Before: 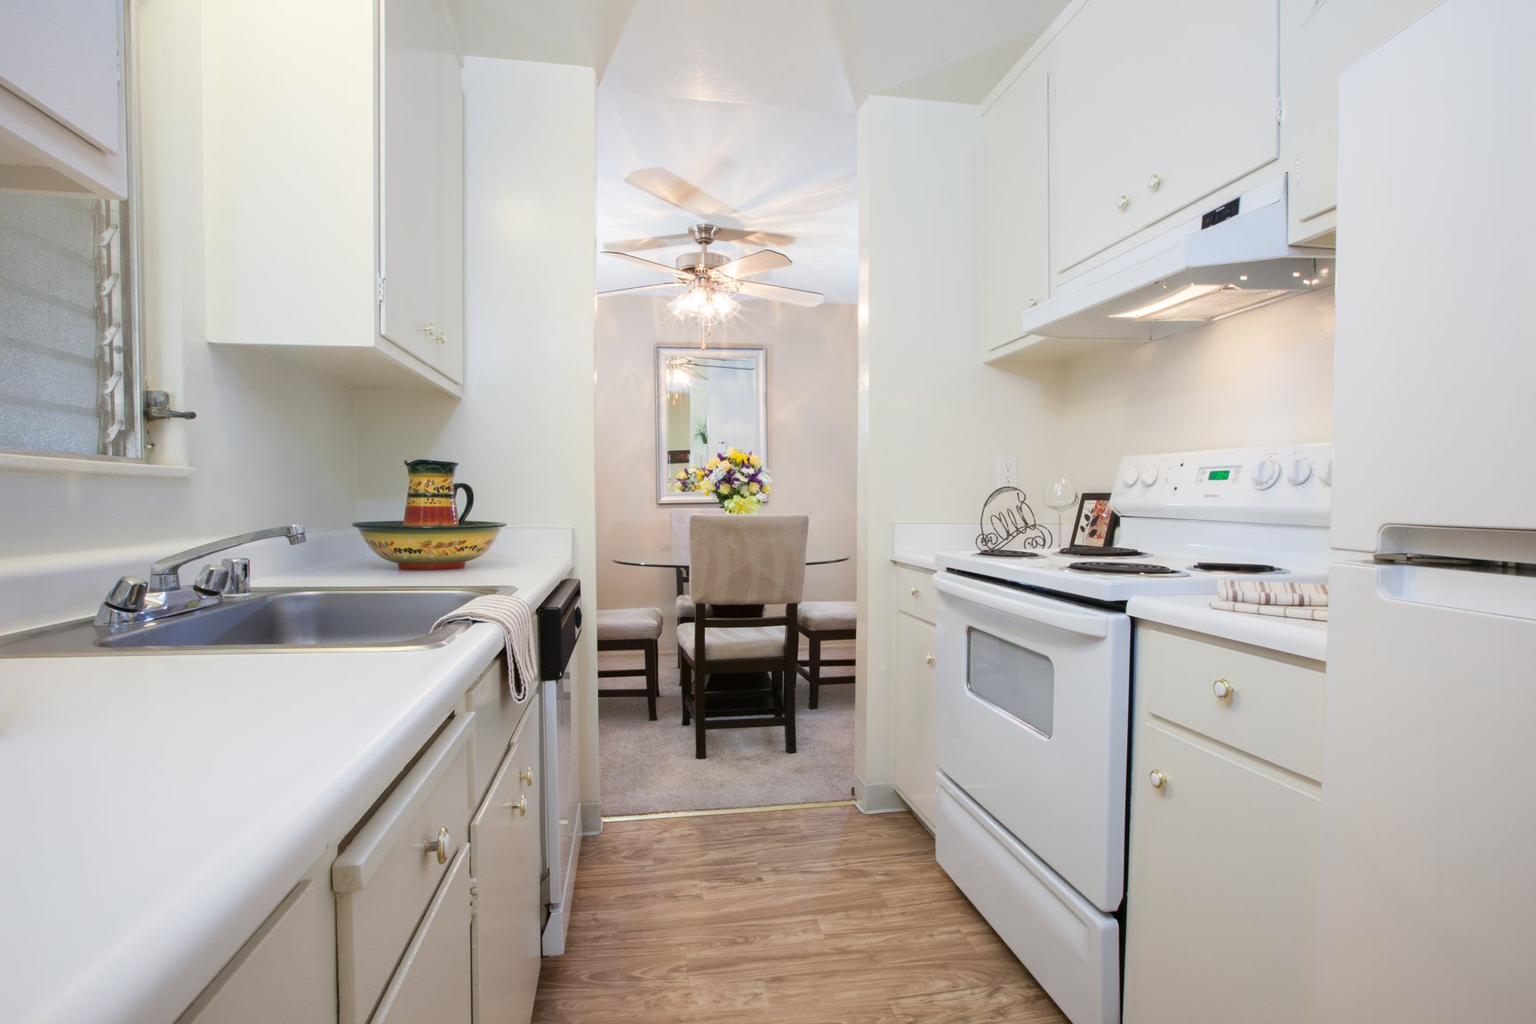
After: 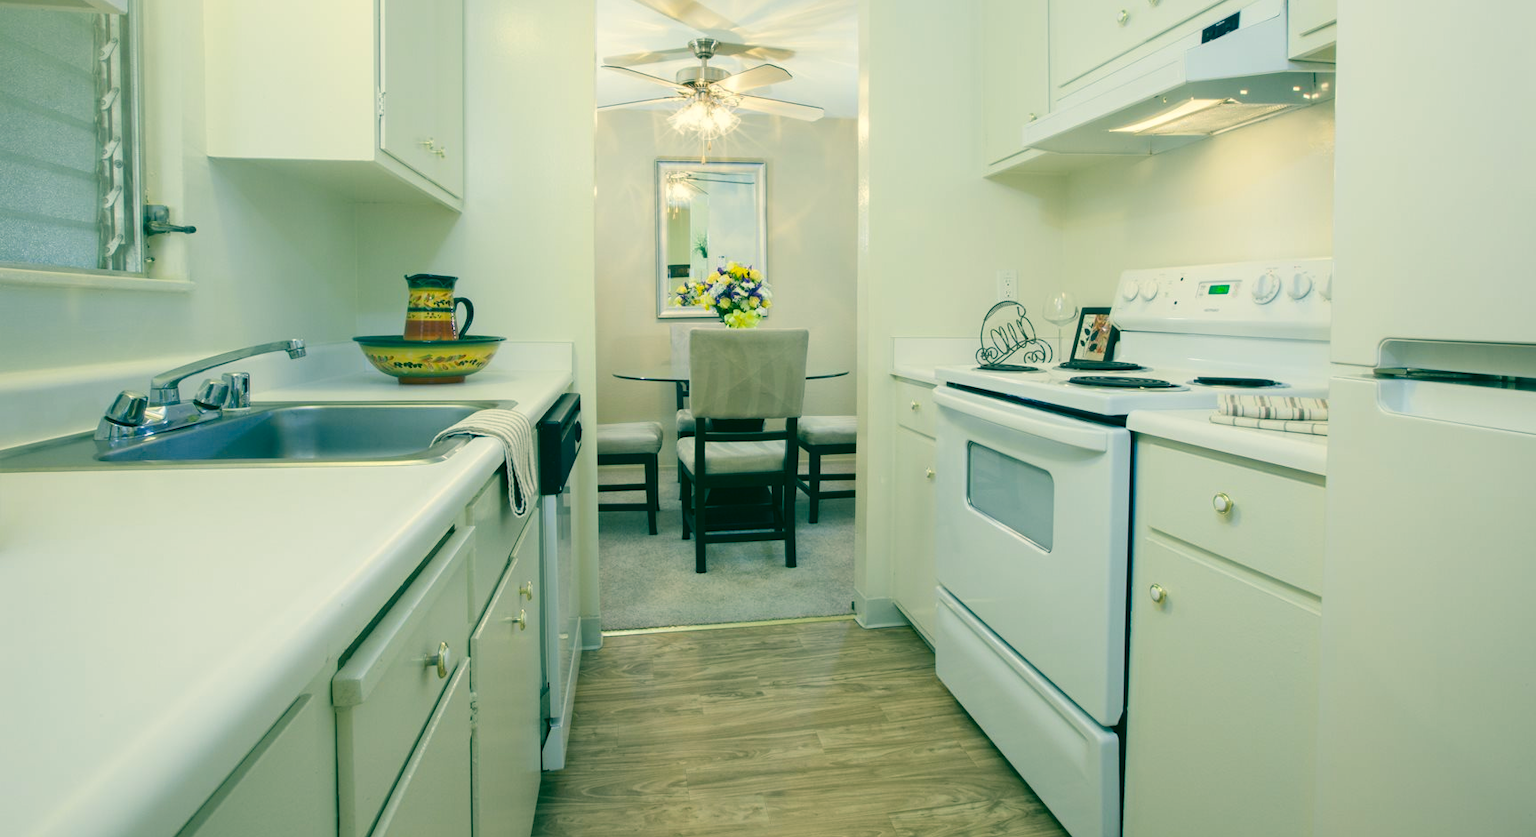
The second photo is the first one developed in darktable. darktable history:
crop and rotate: top 18.214%
color calibration: output R [1.003, 0.027, -0.041, 0], output G [-0.018, 1.043, -0.038, 0], output B [0.071, -0.086, 1.017, 0], illuminant as shot in camera, x 0.379, y 0.381, temperature 4102.4 K
color correction: highlights a* 1.74, highlights b* 34.62, shadows a* -36.7, shadows b* -5.3
